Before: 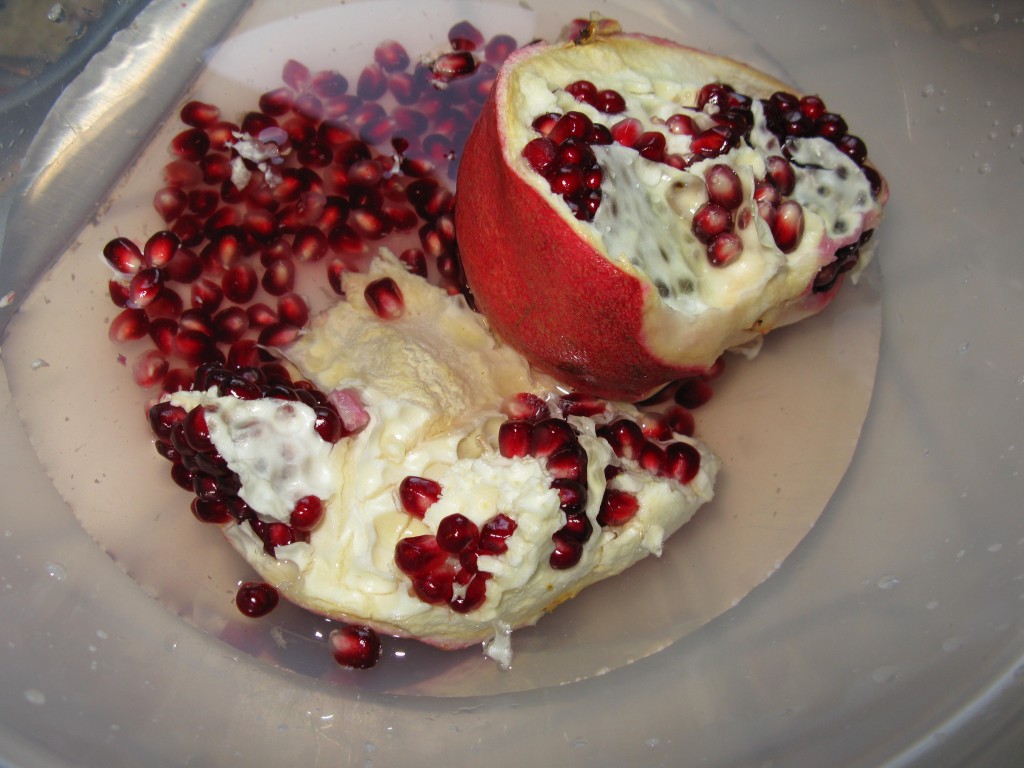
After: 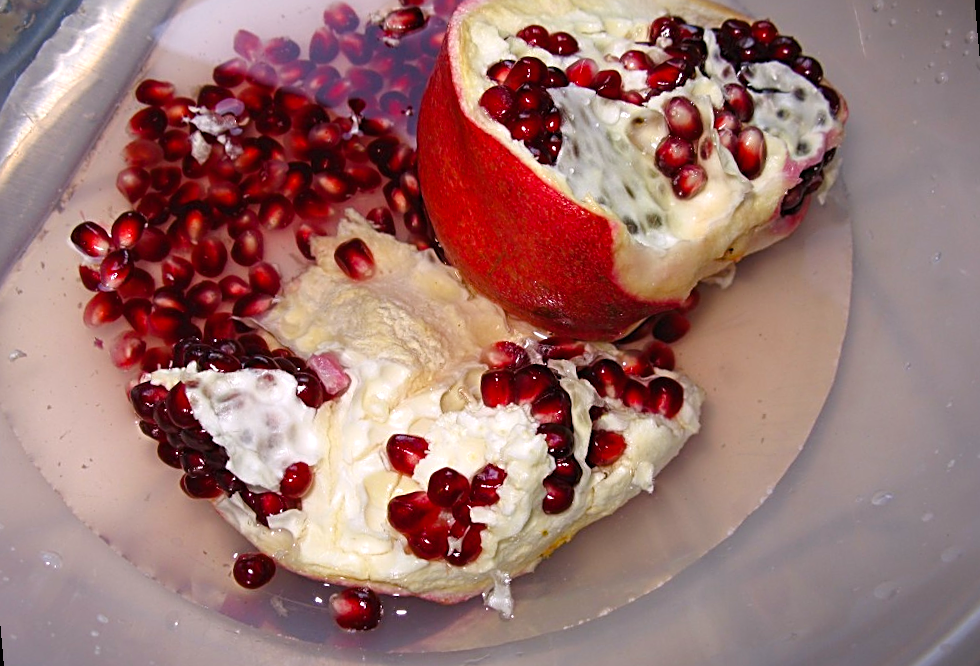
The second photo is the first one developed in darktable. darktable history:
white balance: red 1.05, blue 1.072
rotate and perspective: rotation -5°, crop left 0.05, crop right 0.952, crop top 0.11, crop bottom 0.89
color balance rgb: linear chroma grading › shadows 32%, linear chroma grading › global chroma -2%, linear chroma grading › mid-tones 4%, perceptual saturation grading › global saturation -2%, perceptual saturation grading › highlights -8%, perceptual saturation grading › mid-tones 8%, perceptual saturation grading › shadows 4%, perceptual brilliance grading › highlights 8%, perceptual brilliance grading › mid-tones 4%, perceptual brilliance grading › shadows 2%, global vibrance 16%, saturation formula JzAzBz (2021)
sharpen: radius 2.531, amount 0.628
